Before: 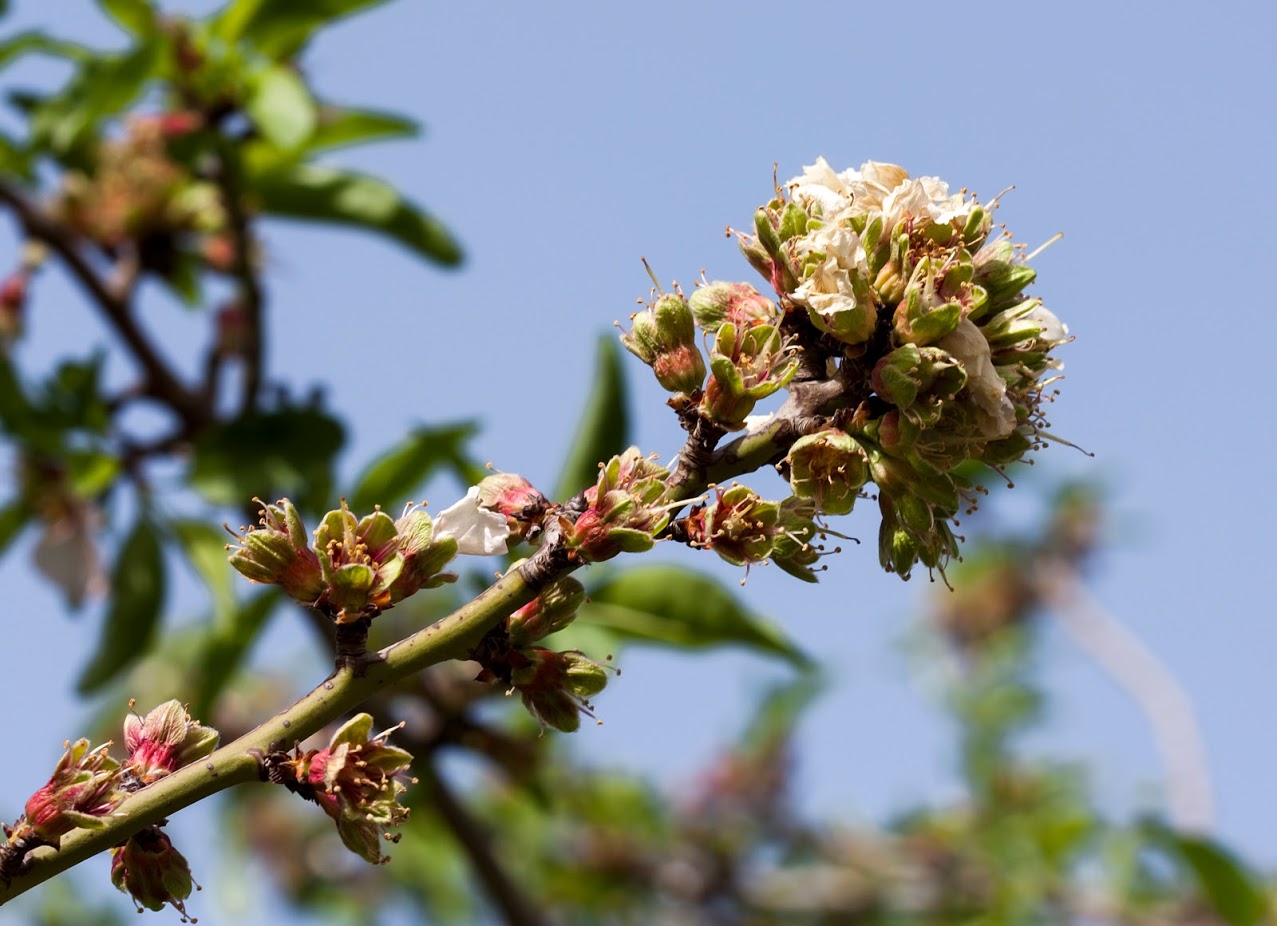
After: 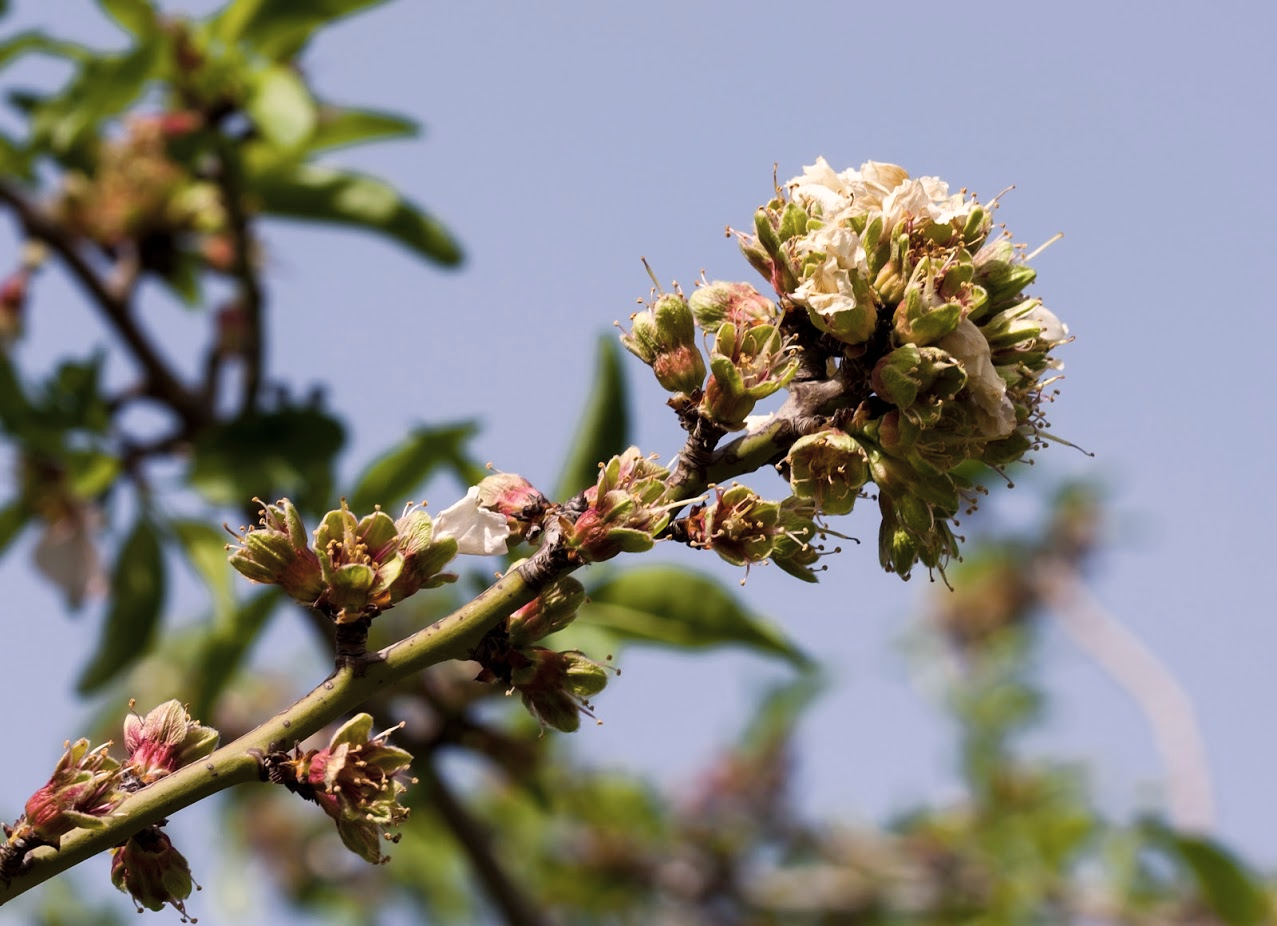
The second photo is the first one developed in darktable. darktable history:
color correction: highlights a* 5.59, highlights b* 5.24, saturation 0.68
color balance rgb: perceptual saturation grading › global saturation 20%, global vibrance 20%
